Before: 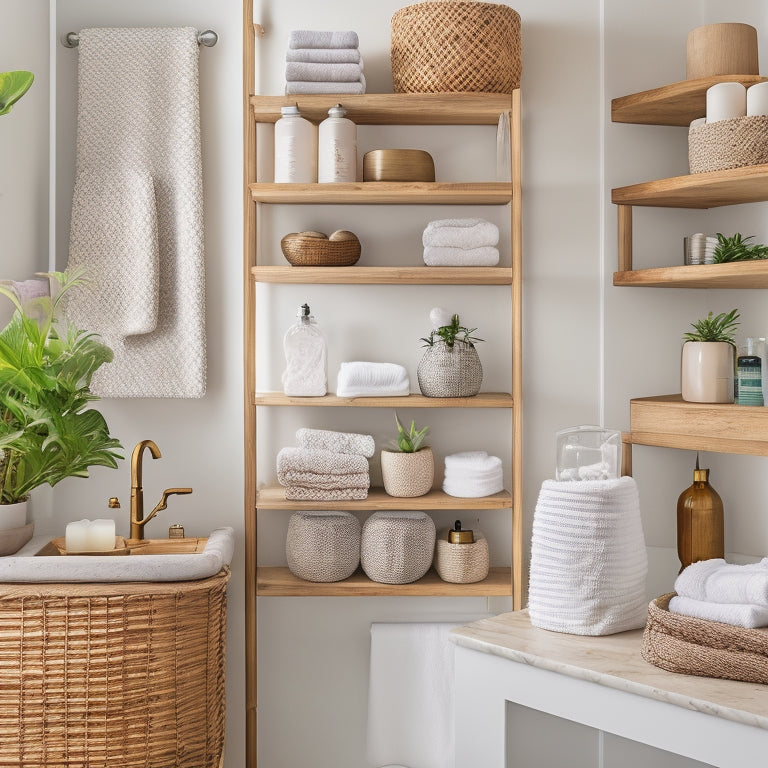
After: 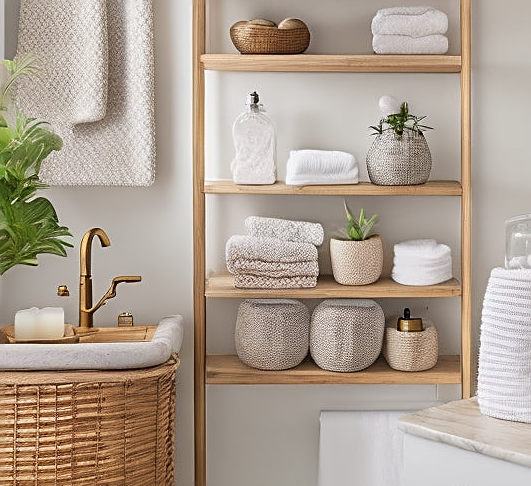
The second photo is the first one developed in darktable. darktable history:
crop: left 6.681%, top 27.7%, right 24.112%, bottom 9.013%
sharpen: on, module defaults
